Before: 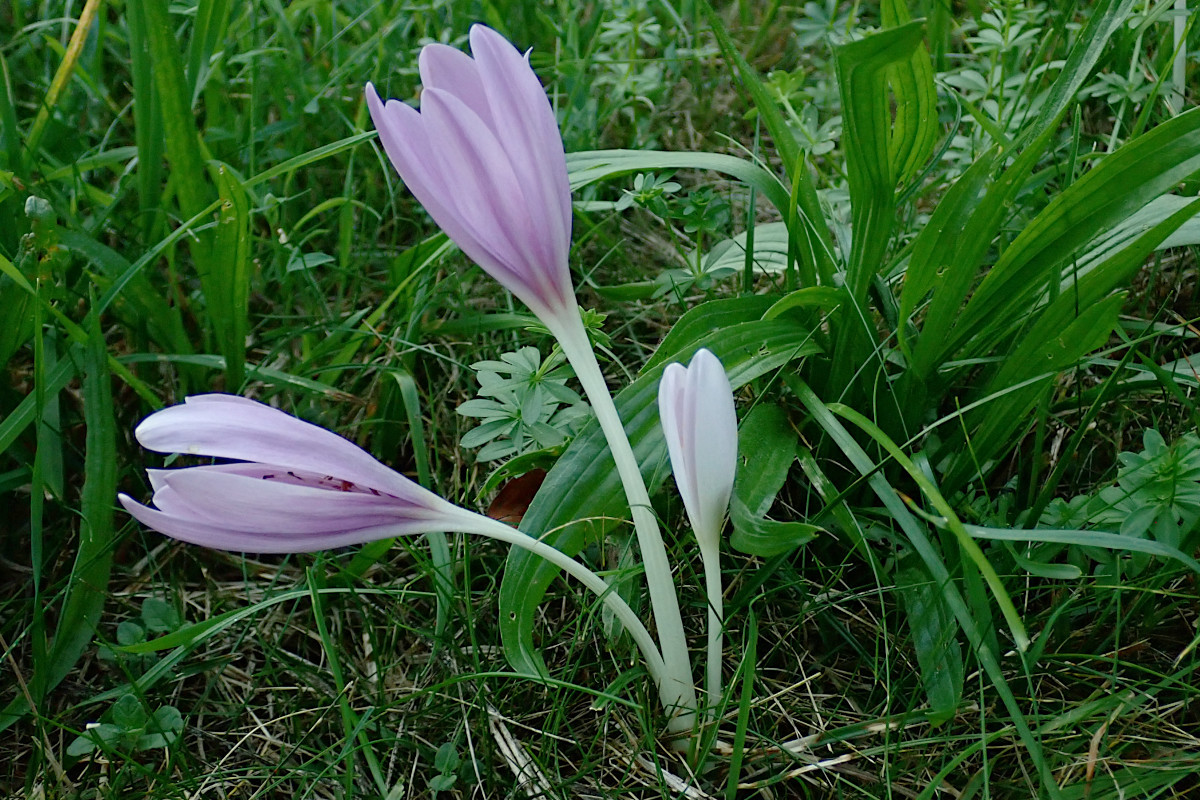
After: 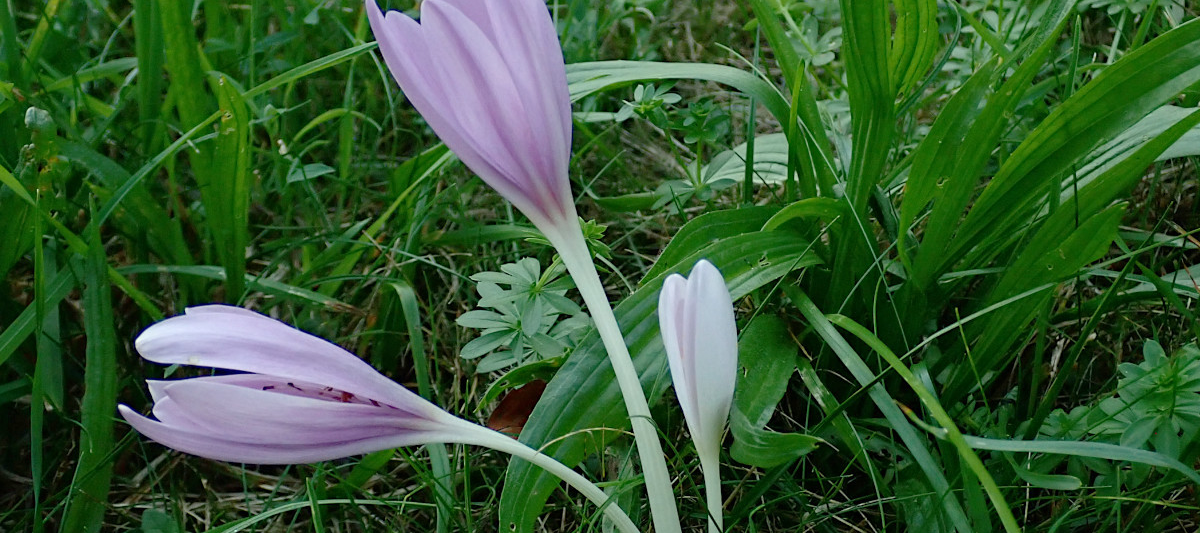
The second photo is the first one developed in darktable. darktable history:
crop: top 11.166%, bottom 22.168%
tone equalizer: on, module defaults
